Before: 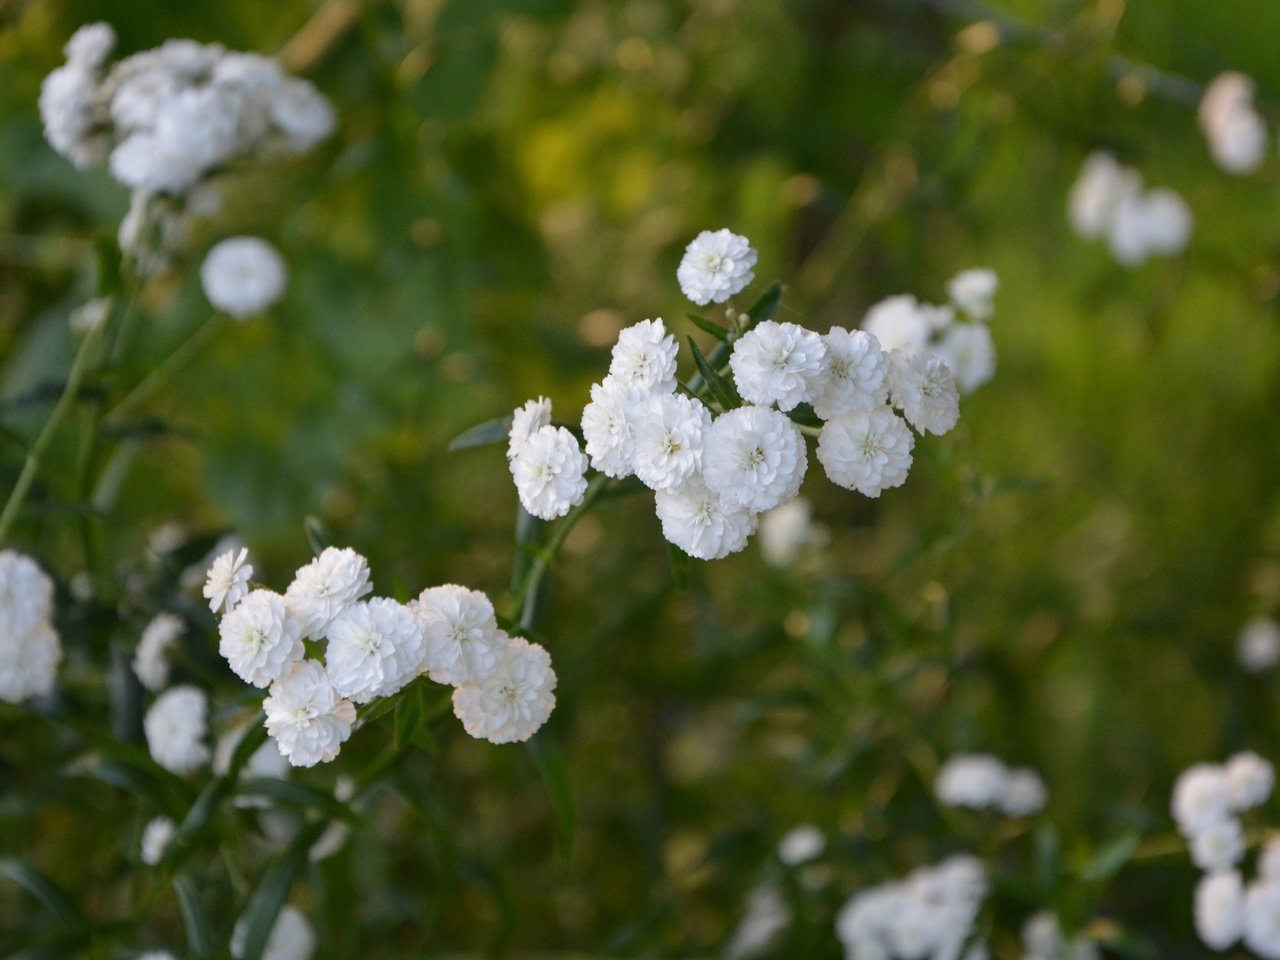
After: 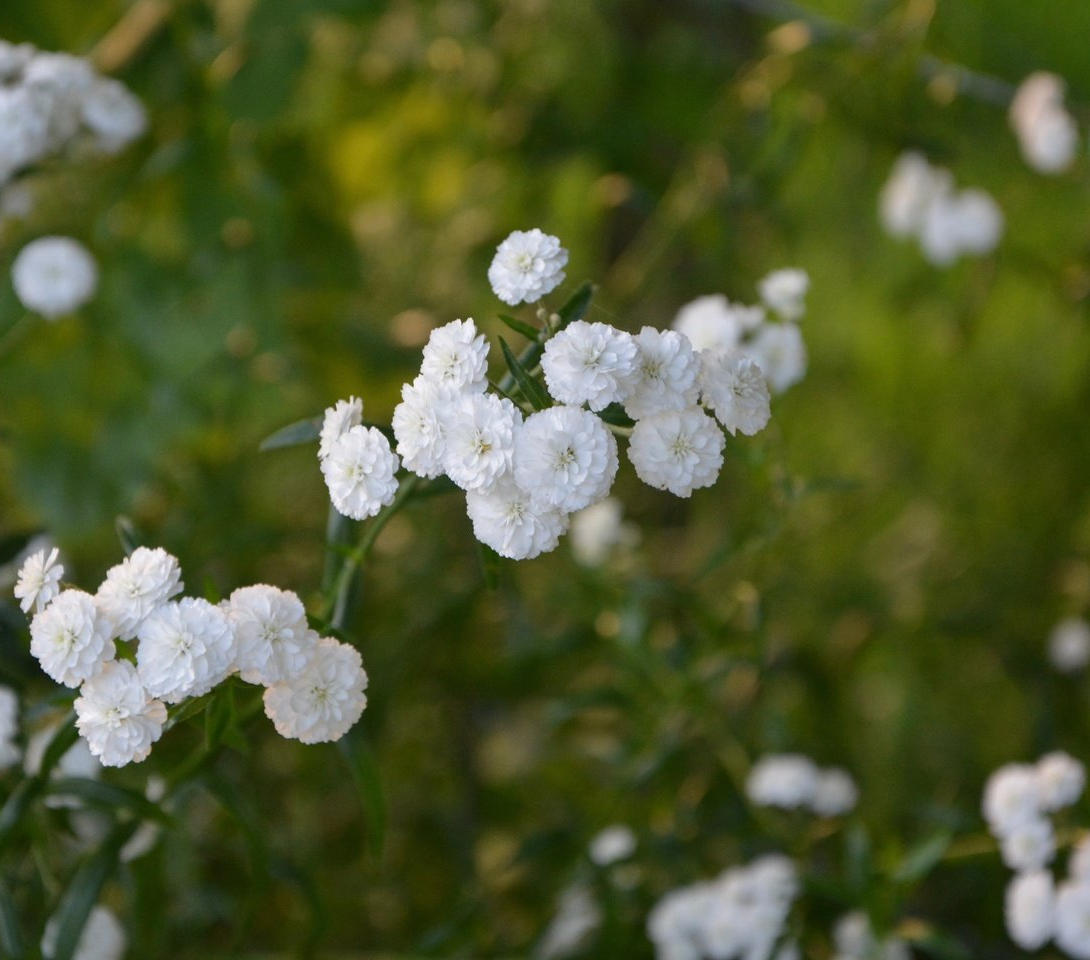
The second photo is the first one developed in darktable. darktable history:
crop and rotate: left 14.797%
